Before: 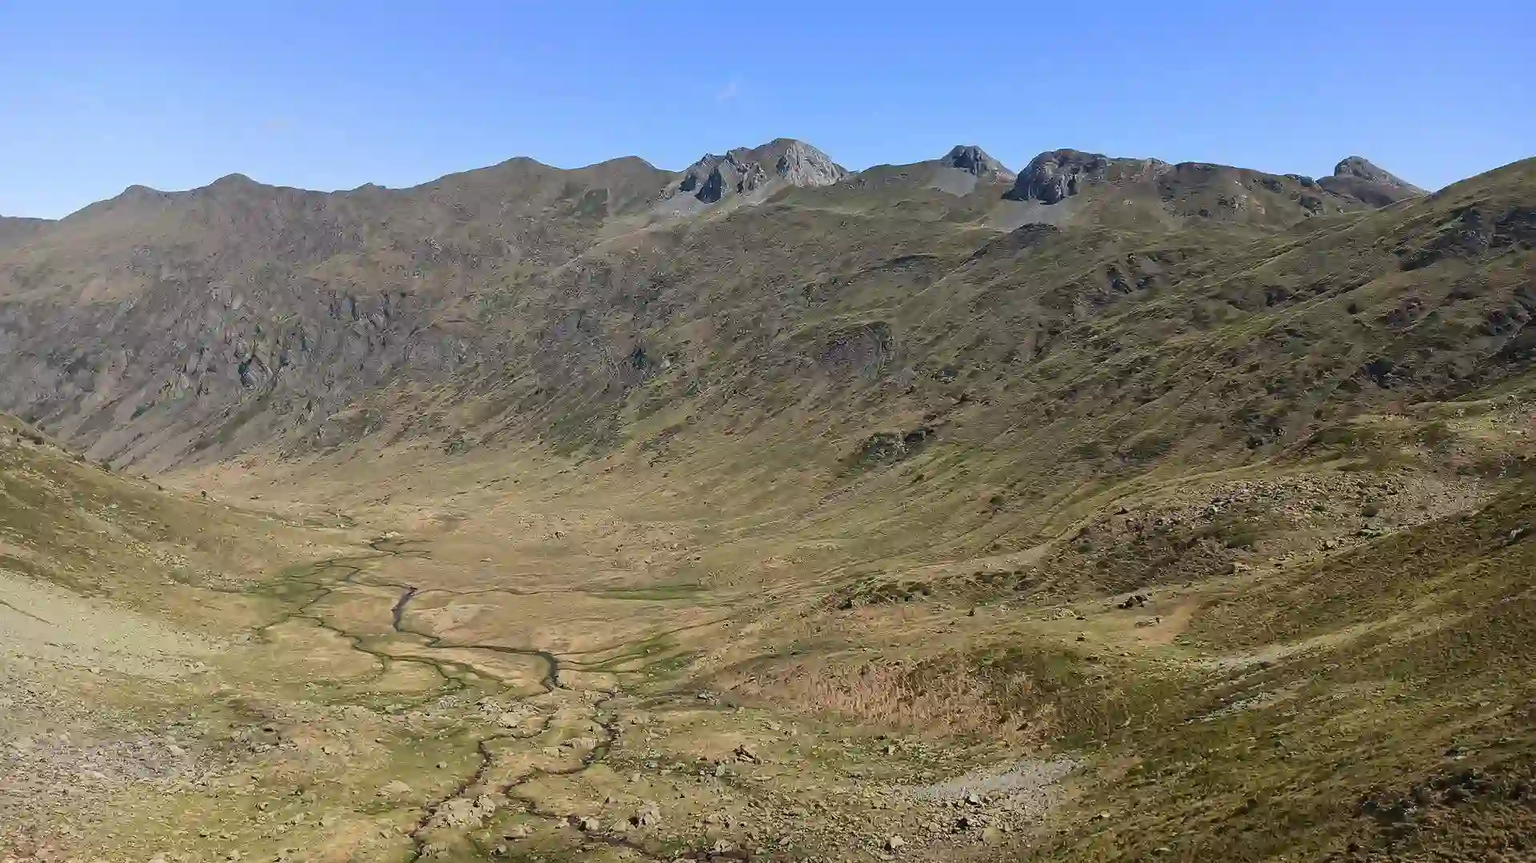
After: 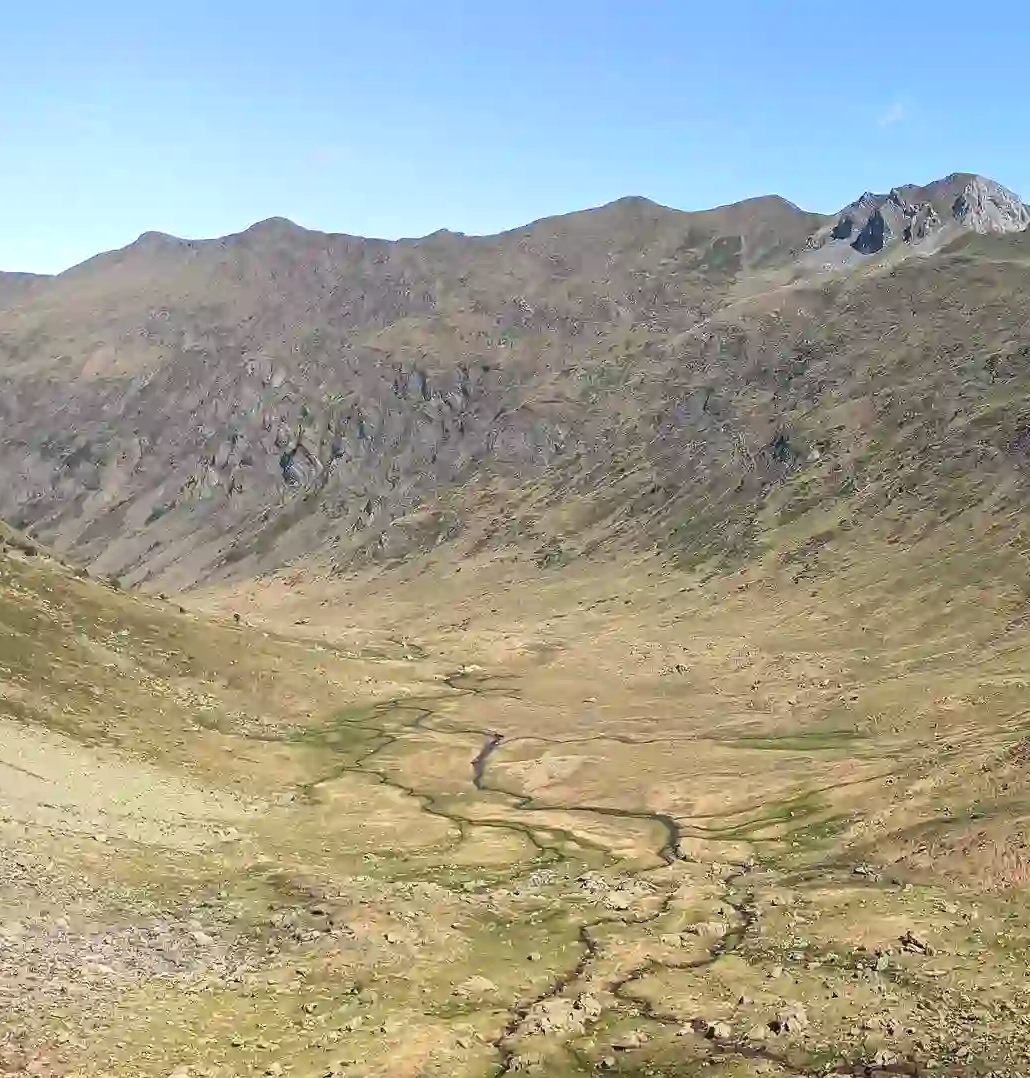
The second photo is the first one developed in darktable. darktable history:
crop: left 0.967%, right 45.345%, bottom 0.086%
levels: black 0.037%
exposure: black level correction 0, exposure 0.498 EV, compensate exposure bias true, compensate highlight preservation false
